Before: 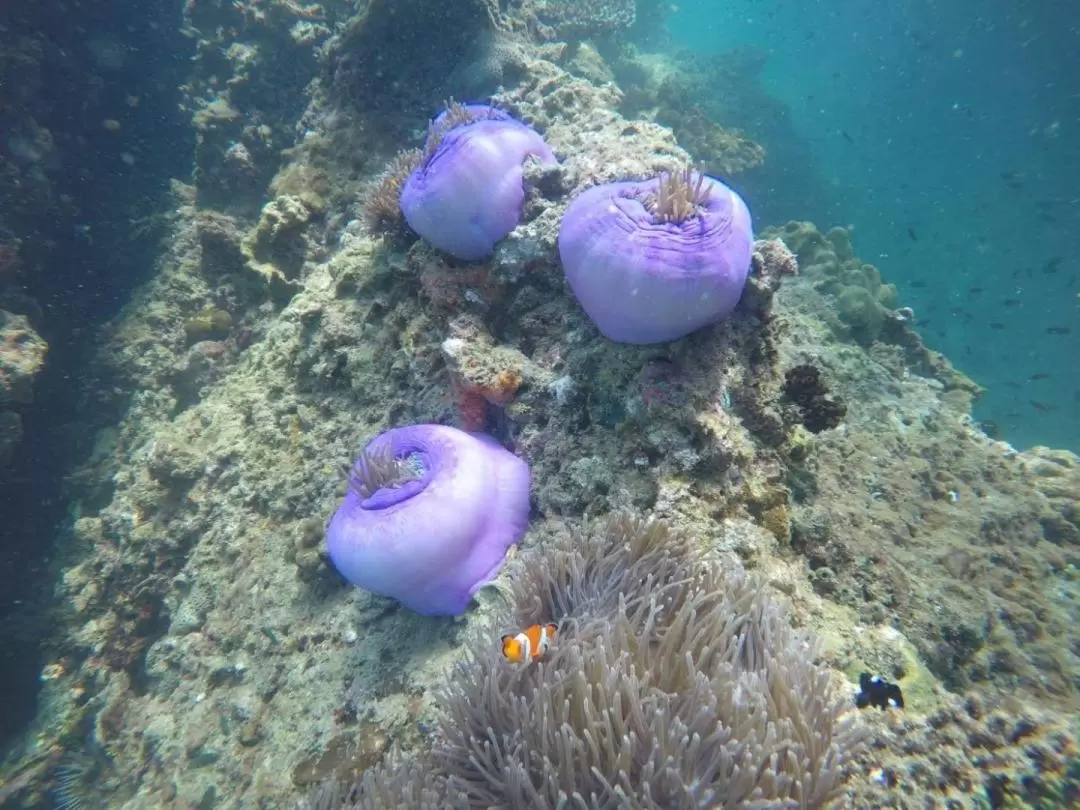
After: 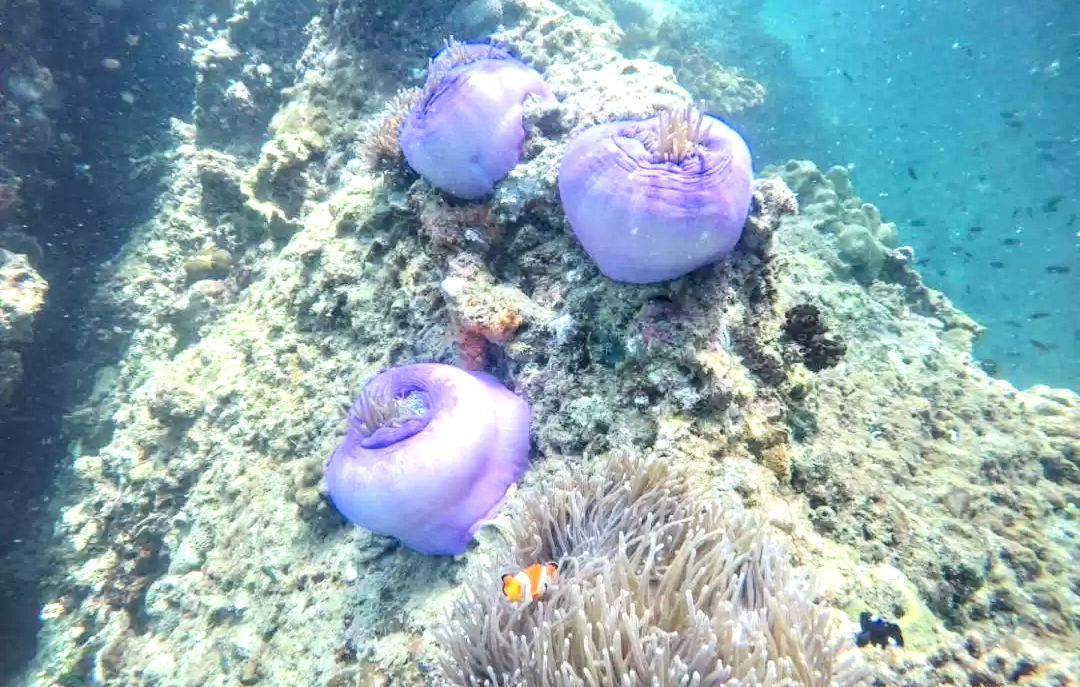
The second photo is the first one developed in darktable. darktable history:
tone equalizer: -7 EV 0.156 EV, -6 EV 0.633 EV, -5 EV 1.13 EV, -4 EV 1.36 EV, -3 EV 1.15 EV, -2 EV 0.6 EV, -1 EV 0.153 EV, edges refinement/feathering 500, mask exposure compensation -1.57 EV, preserve details guided filter
local contrast: highlights 65%, shadows 54%, detail 169%, midtone range 0.516
crop: top 7.601%, bottom 7.496%
